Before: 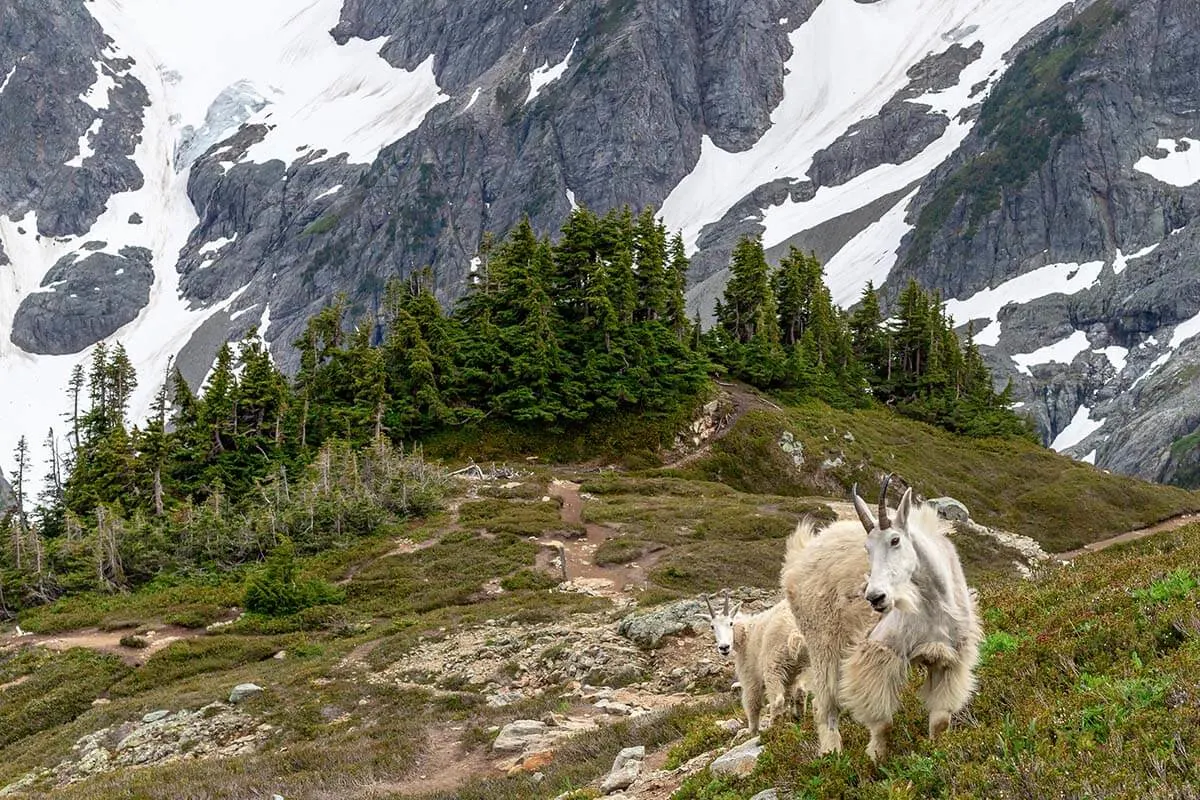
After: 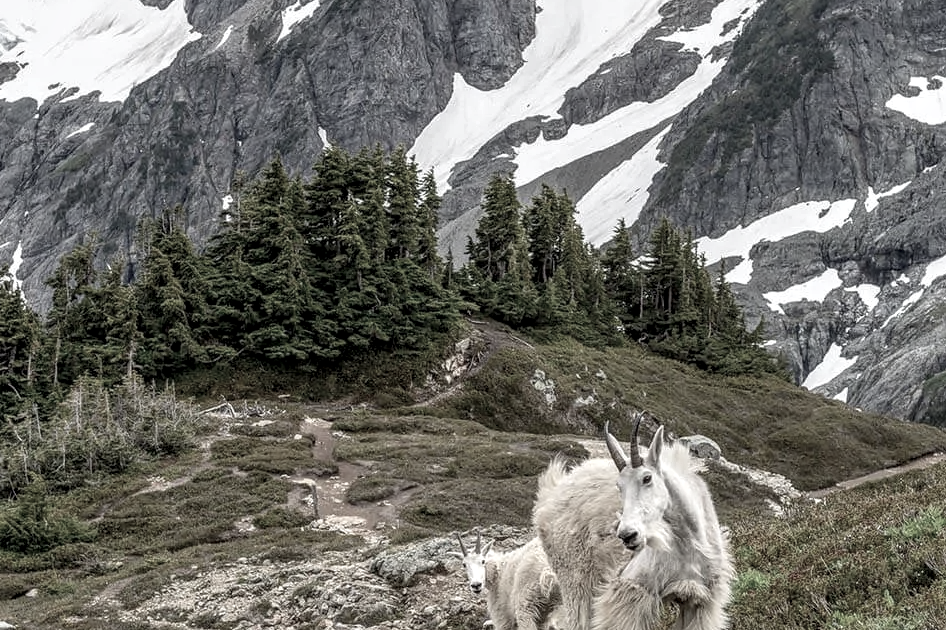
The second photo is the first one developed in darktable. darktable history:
local contrast: detail 130%
color correction: highlights b* 0.008, saturation 0.344
crop and rotate: left 20.744%, top 7.841%, right 0.352%, bottom 13.305%
